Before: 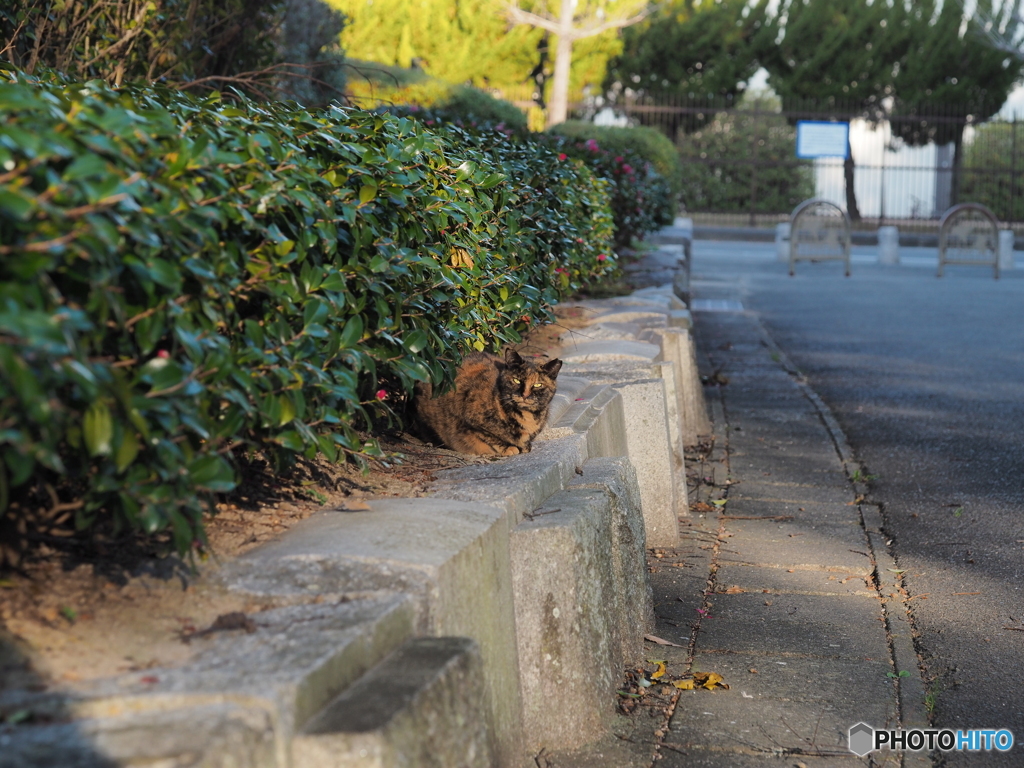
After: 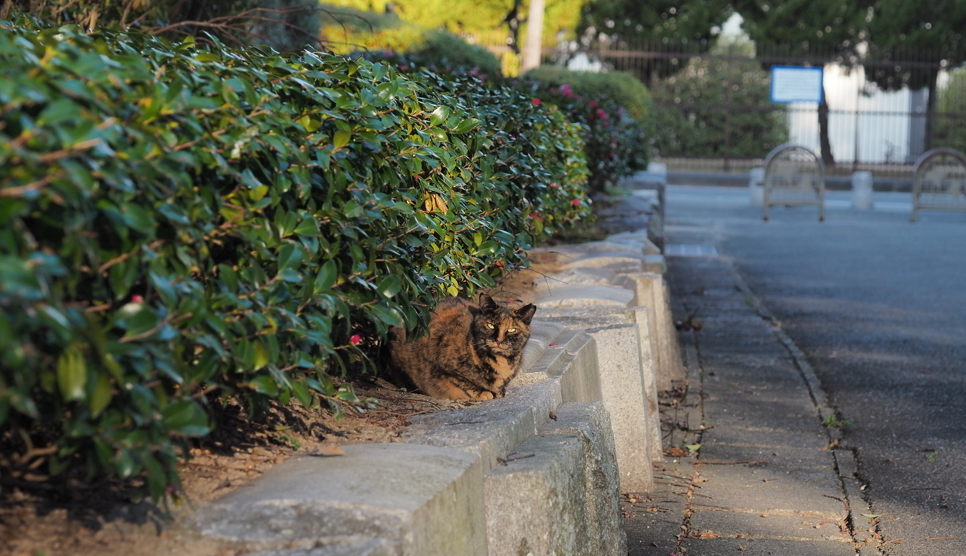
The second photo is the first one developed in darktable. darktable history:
crop: left 2.572%, top 7.279%, right 3.03%, bottom 20.248%
